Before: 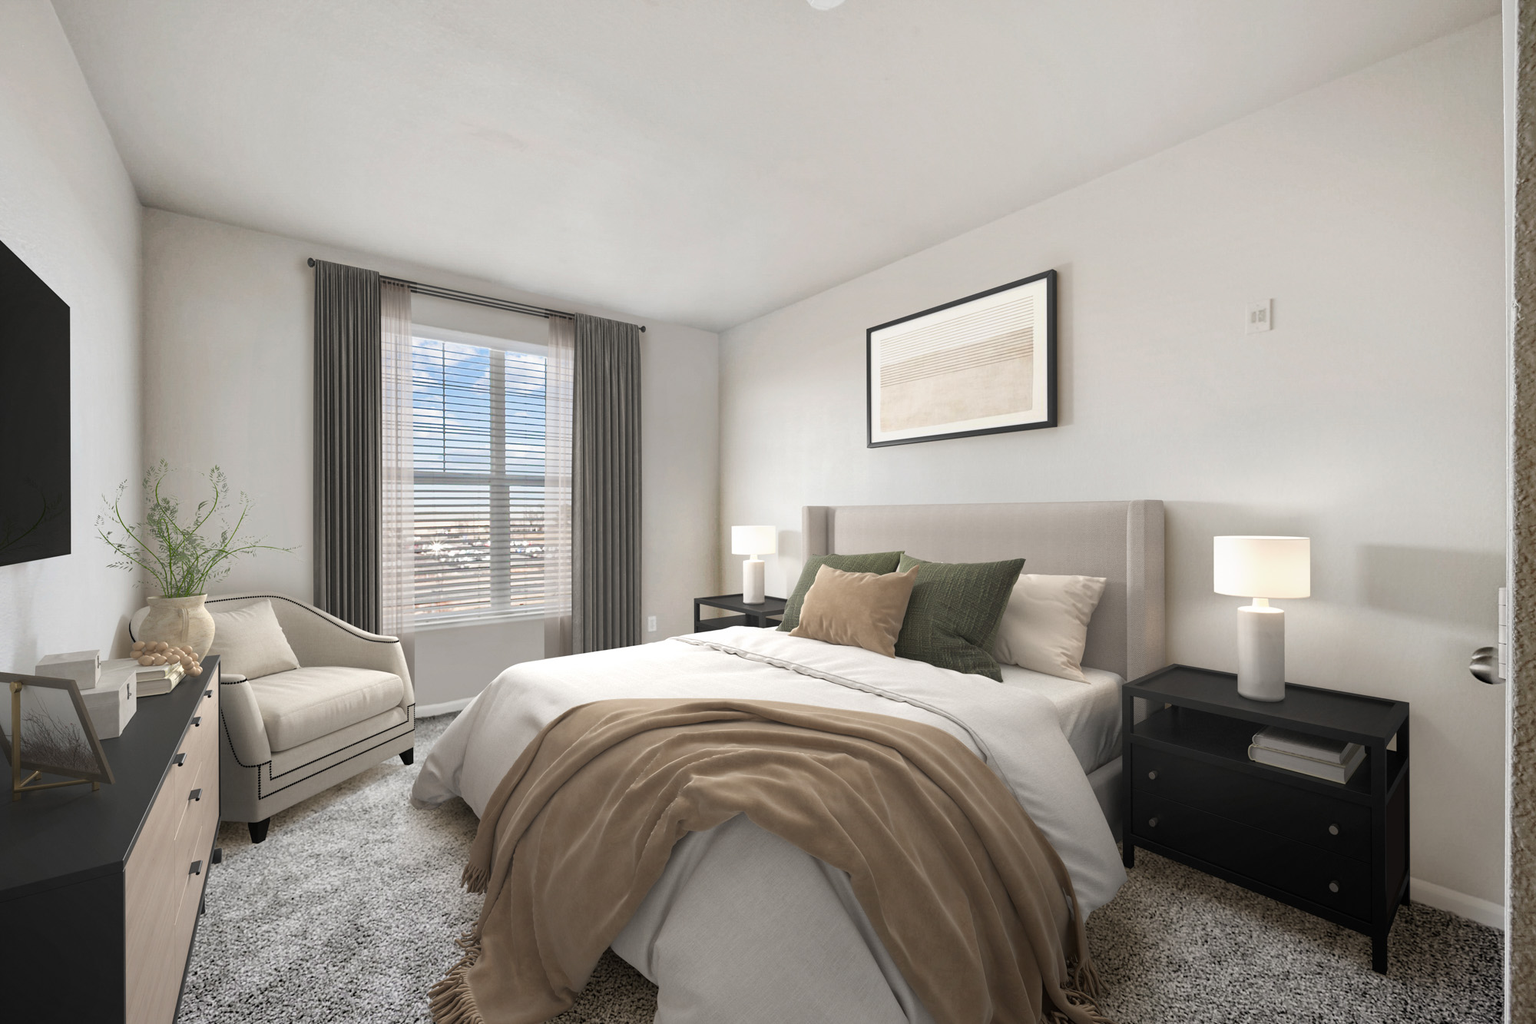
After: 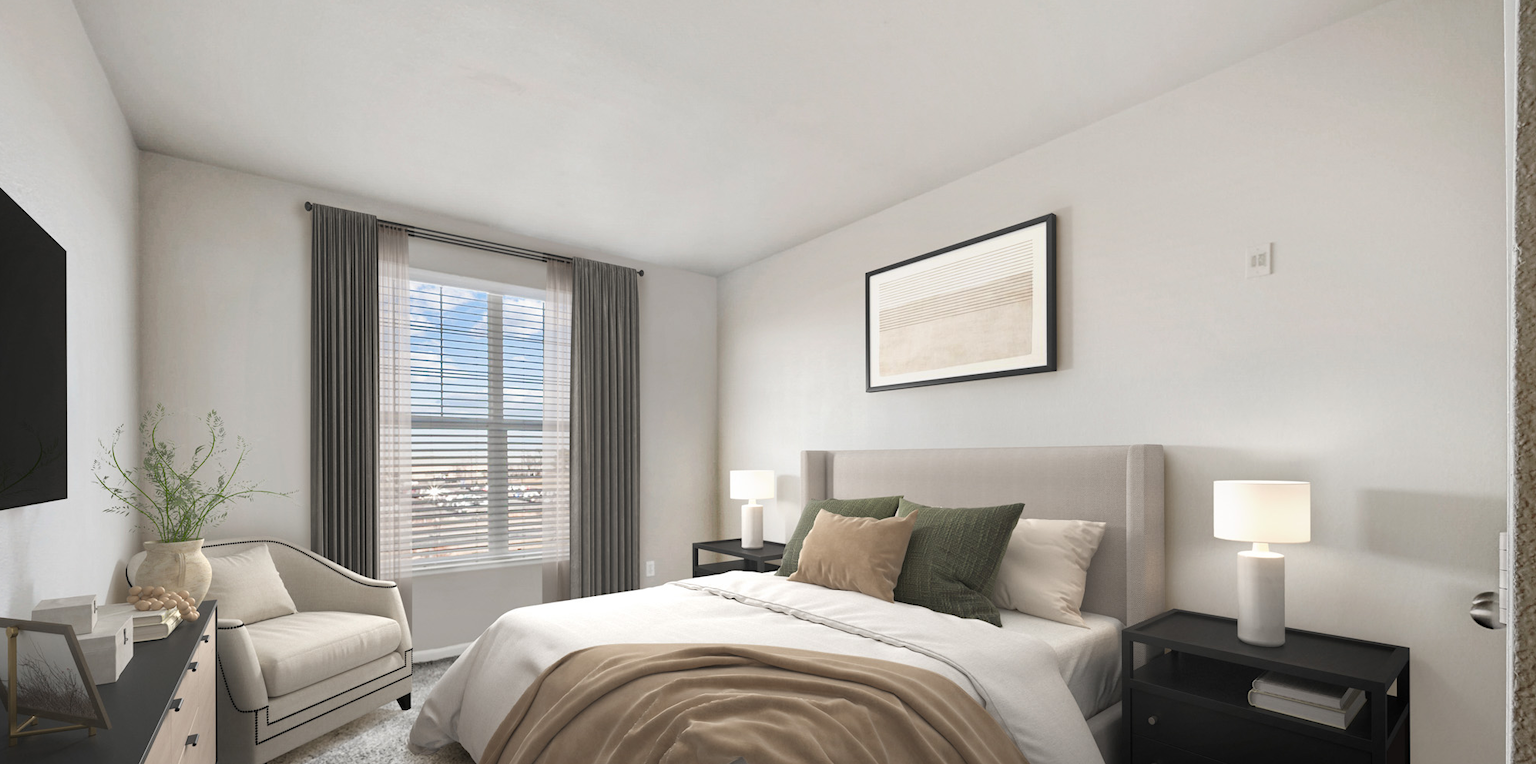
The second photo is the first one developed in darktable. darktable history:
crop: left 0.273%, top 5.565%, bottom 19.918%
